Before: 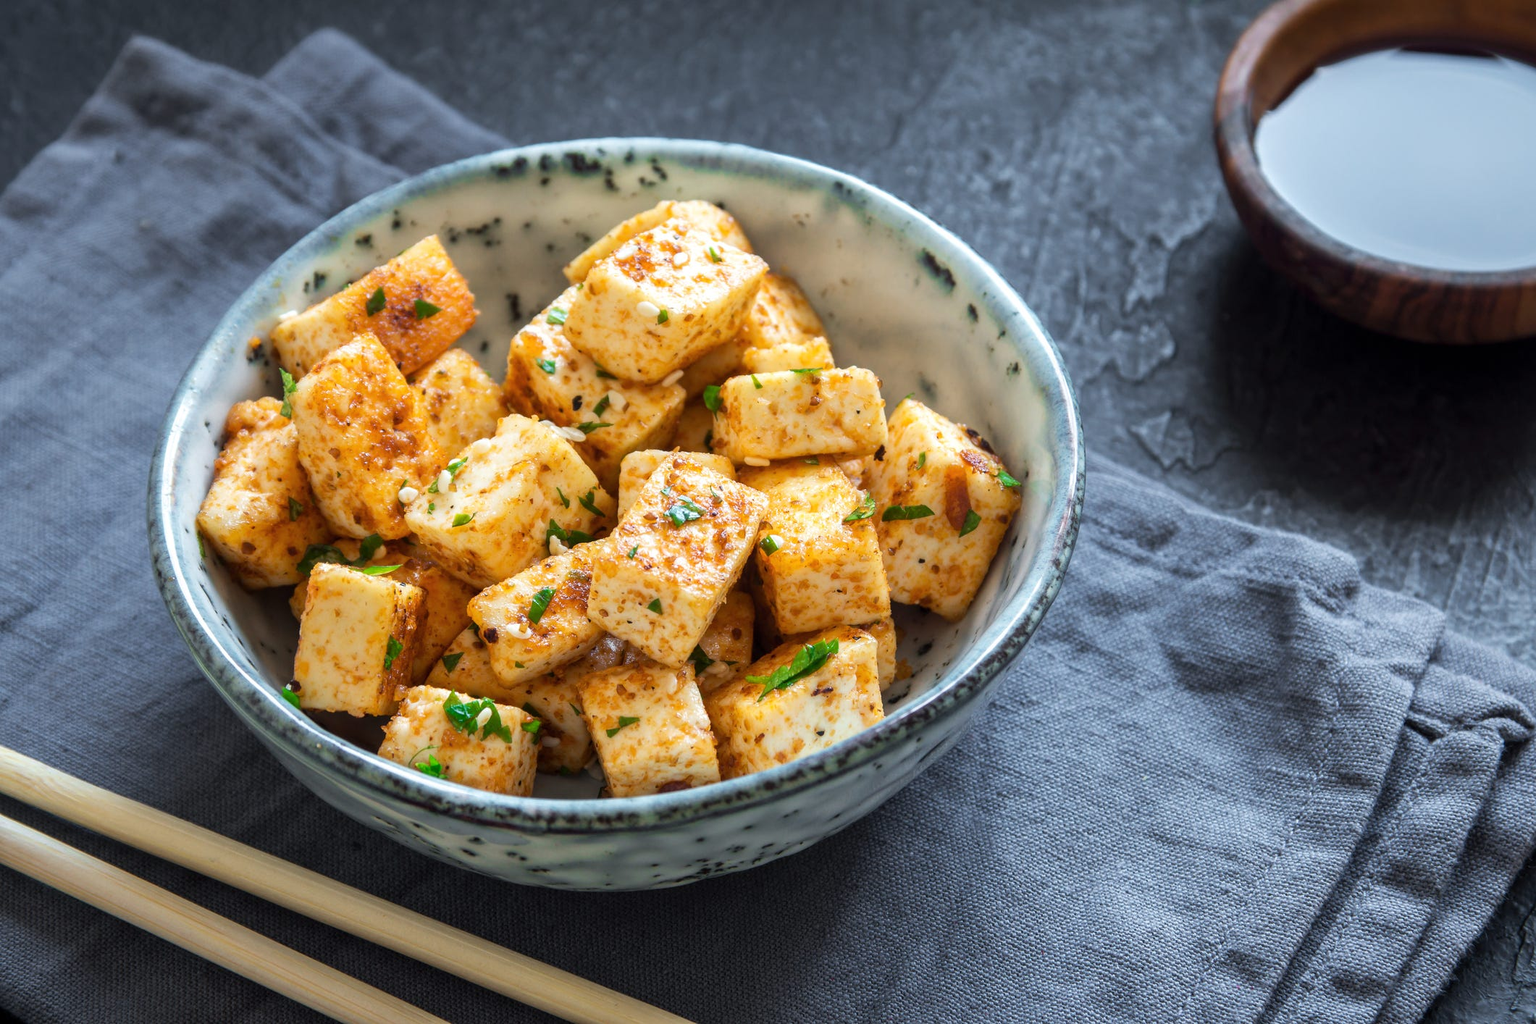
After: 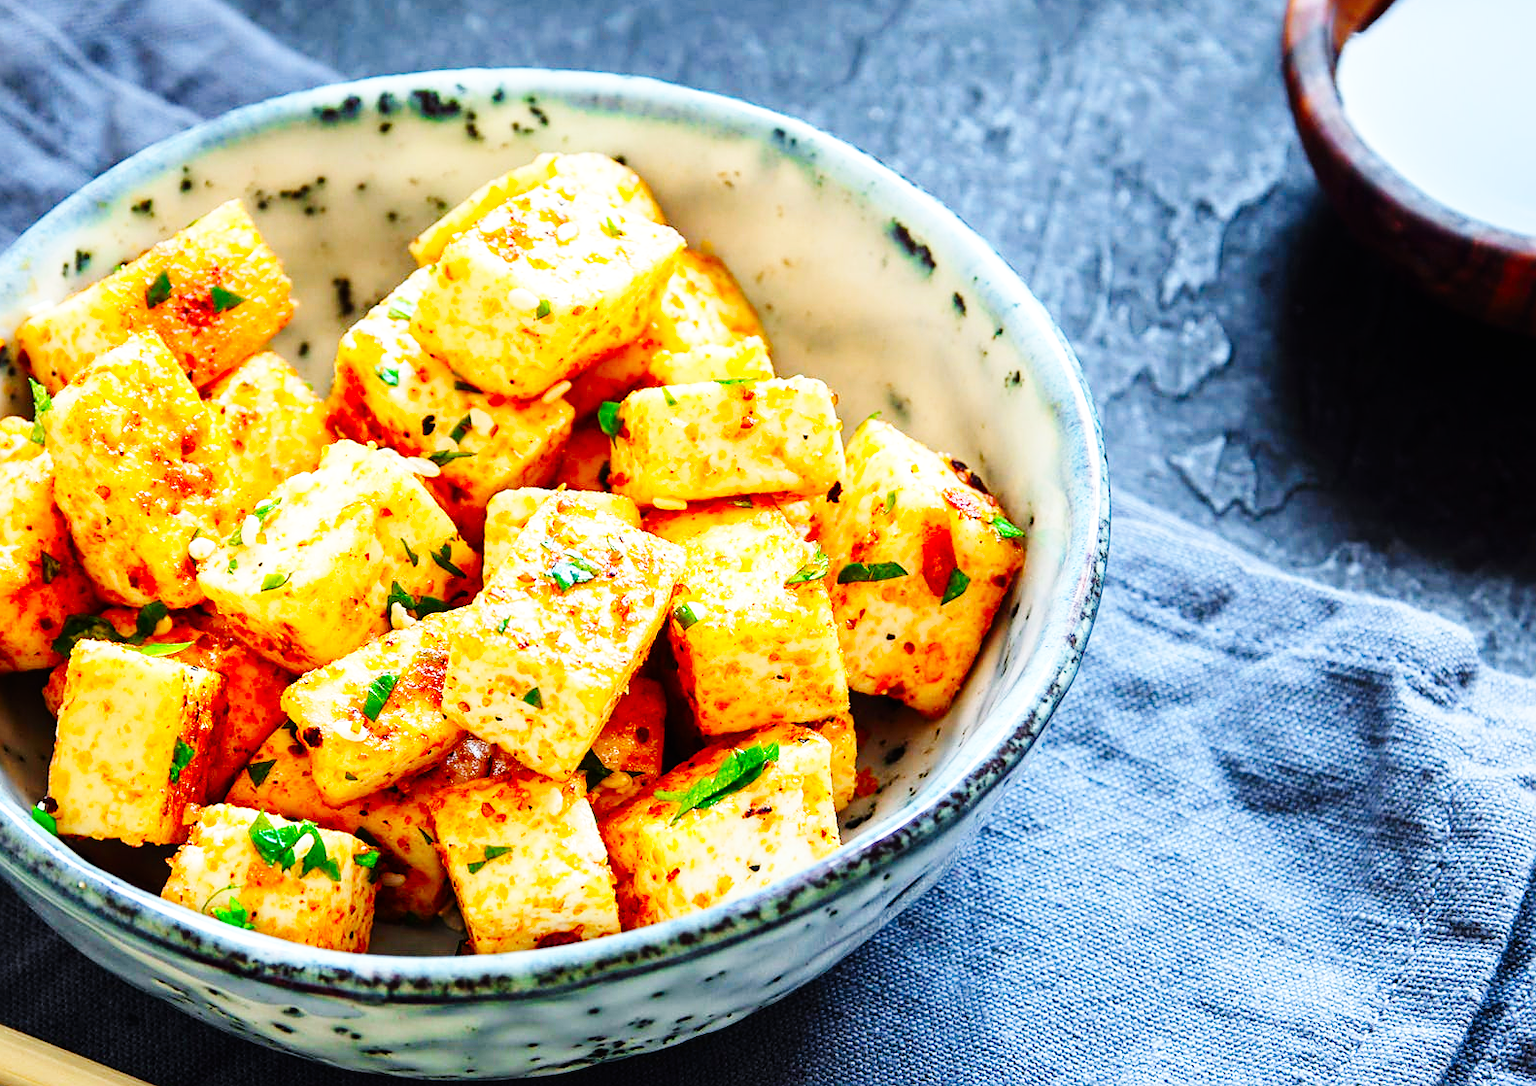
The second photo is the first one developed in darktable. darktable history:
crop: left 16.806%, top 8.445%, right 8.647%, bottom 12.445%
contrast brightness saturation: saturation 0.504
base curve: curves: ch0 [(0, 0) (0, 0) (0.002, 0.001) (0.008, 0.003) (0.019, 0.011) (0.037, 0.037) (0.064, 0.11) (0.102, 0.232) (0.152, 0.379) (0.216, 0.524) (0.296, 0.665) (0.394, 0.789) (0.512, 0.881) (0.651, 0.945) (0.813, 0.986) (1, 1)], preserve colors none
sharpen: on, module defaults
